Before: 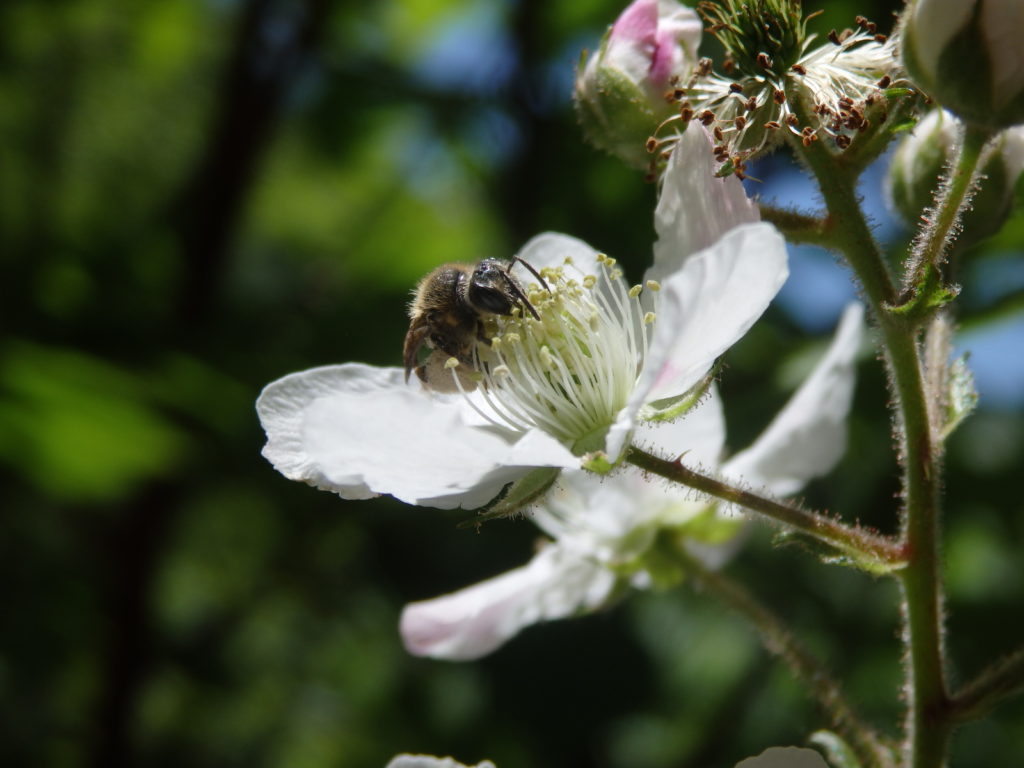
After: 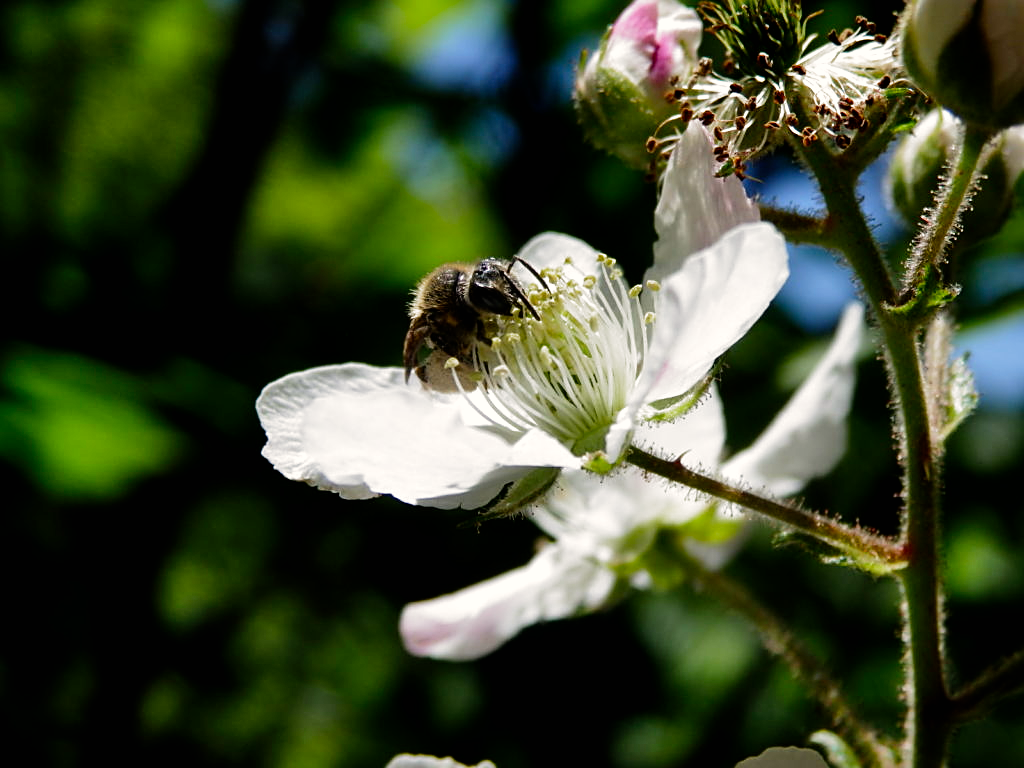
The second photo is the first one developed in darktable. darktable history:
tone equalizer: on, module defaults
shadows and highlights: shadows 37.27, highlights -28.18, soften with gaussian
color correction: highlights a* 0.816, highlights b* 2.78, saturation 1.1
filmic rgb: black relative exposure -8.2 EV, white relative exposure 2.2 EV, threshold 3 EV, hardness 7.11, latitude 75%, contrast 1.325, highlights saturation mix -2%, shadows ↔ highlights balance 30%, preserve chrominance no, color science v5 (2021), contrast in shadows safe, contrast in highlights safe, enable highlight reconstruction true
sharpen: on, module defaults
